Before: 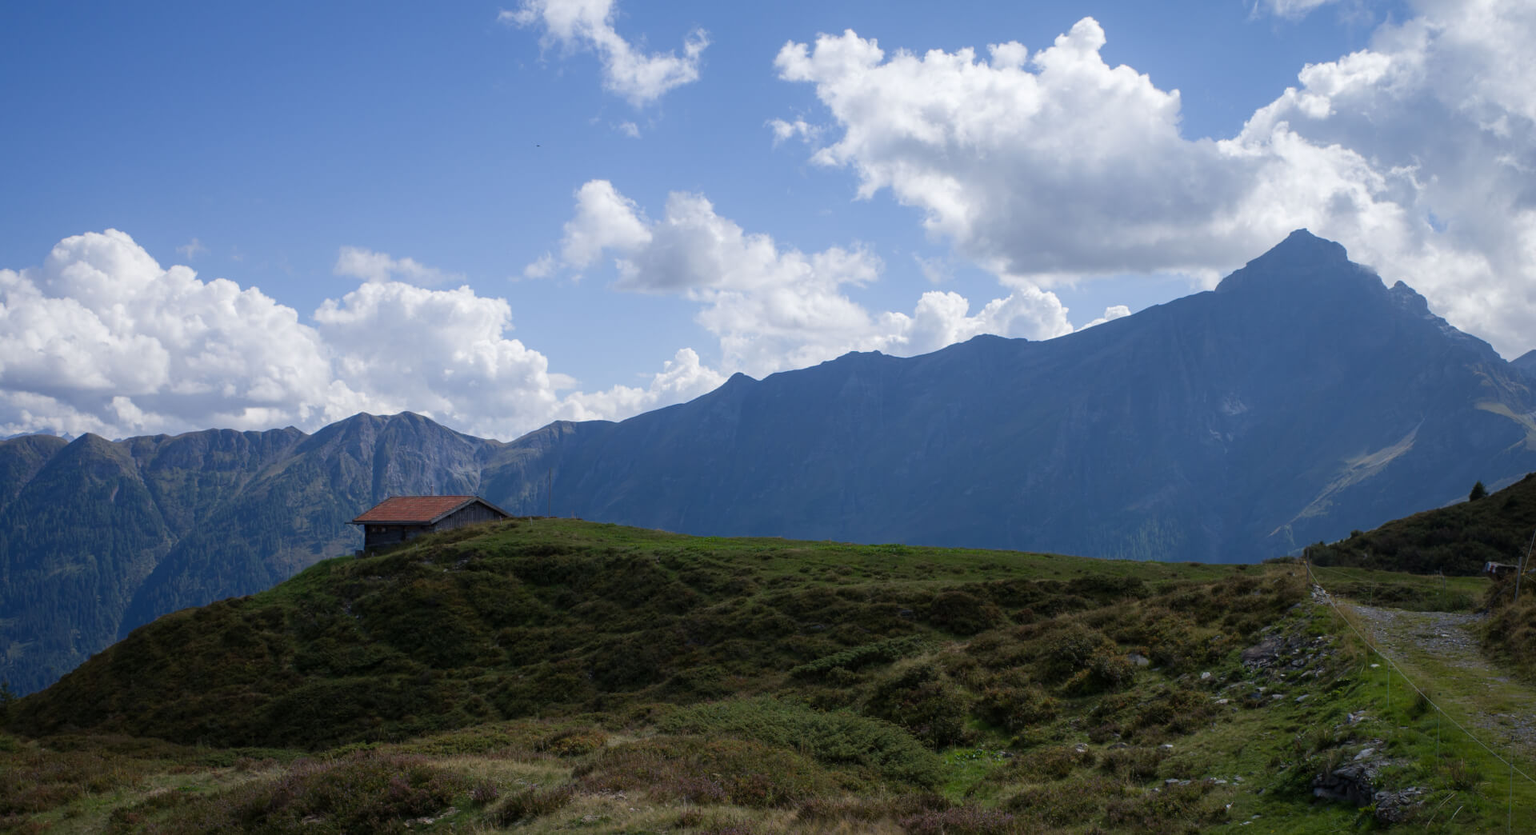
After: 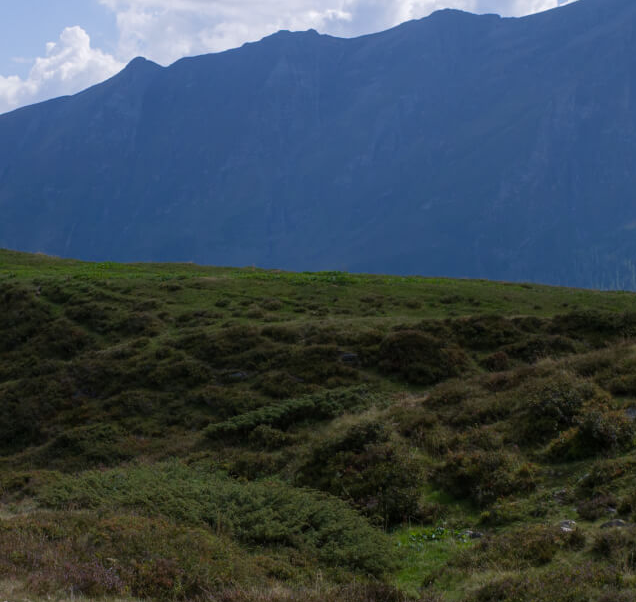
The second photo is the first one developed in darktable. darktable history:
crop: left 40.878%, top 39.176%, right 25.993%, bottom 3.081%
vibrance: on, module defaults
white balance: red 1.004, blue 1.024
